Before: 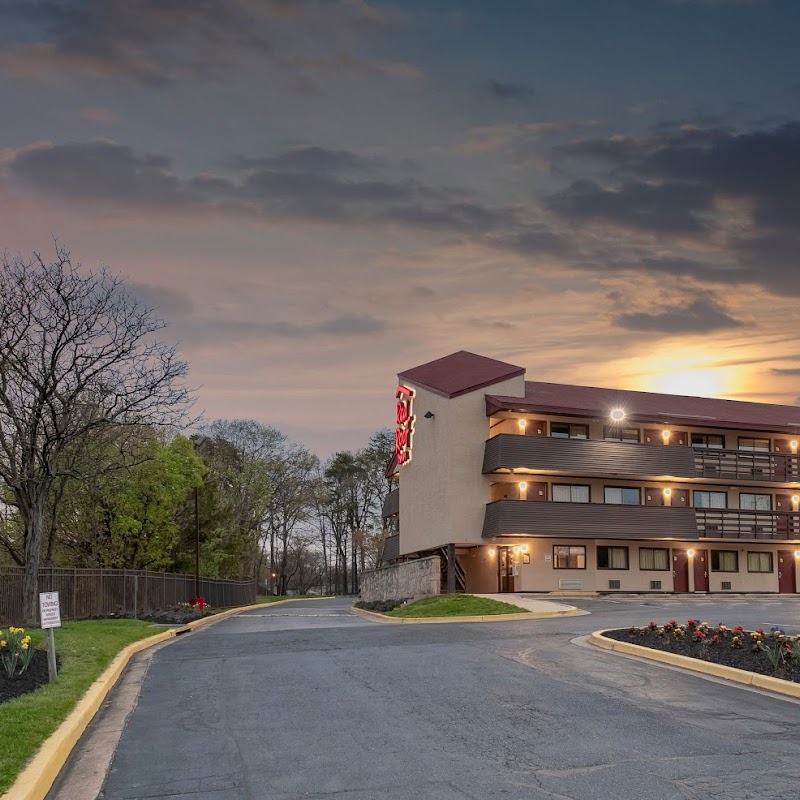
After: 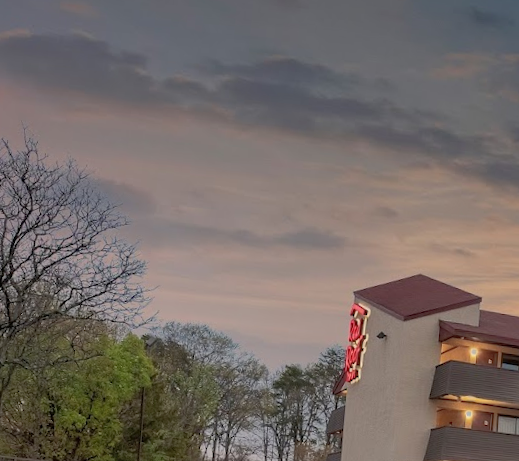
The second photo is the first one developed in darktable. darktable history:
shadows and highlights: highlights -60
crop and rotate: angle -4.99°, left 2.122%, top 6.945%, right 27.566%, bottom 30.519%
